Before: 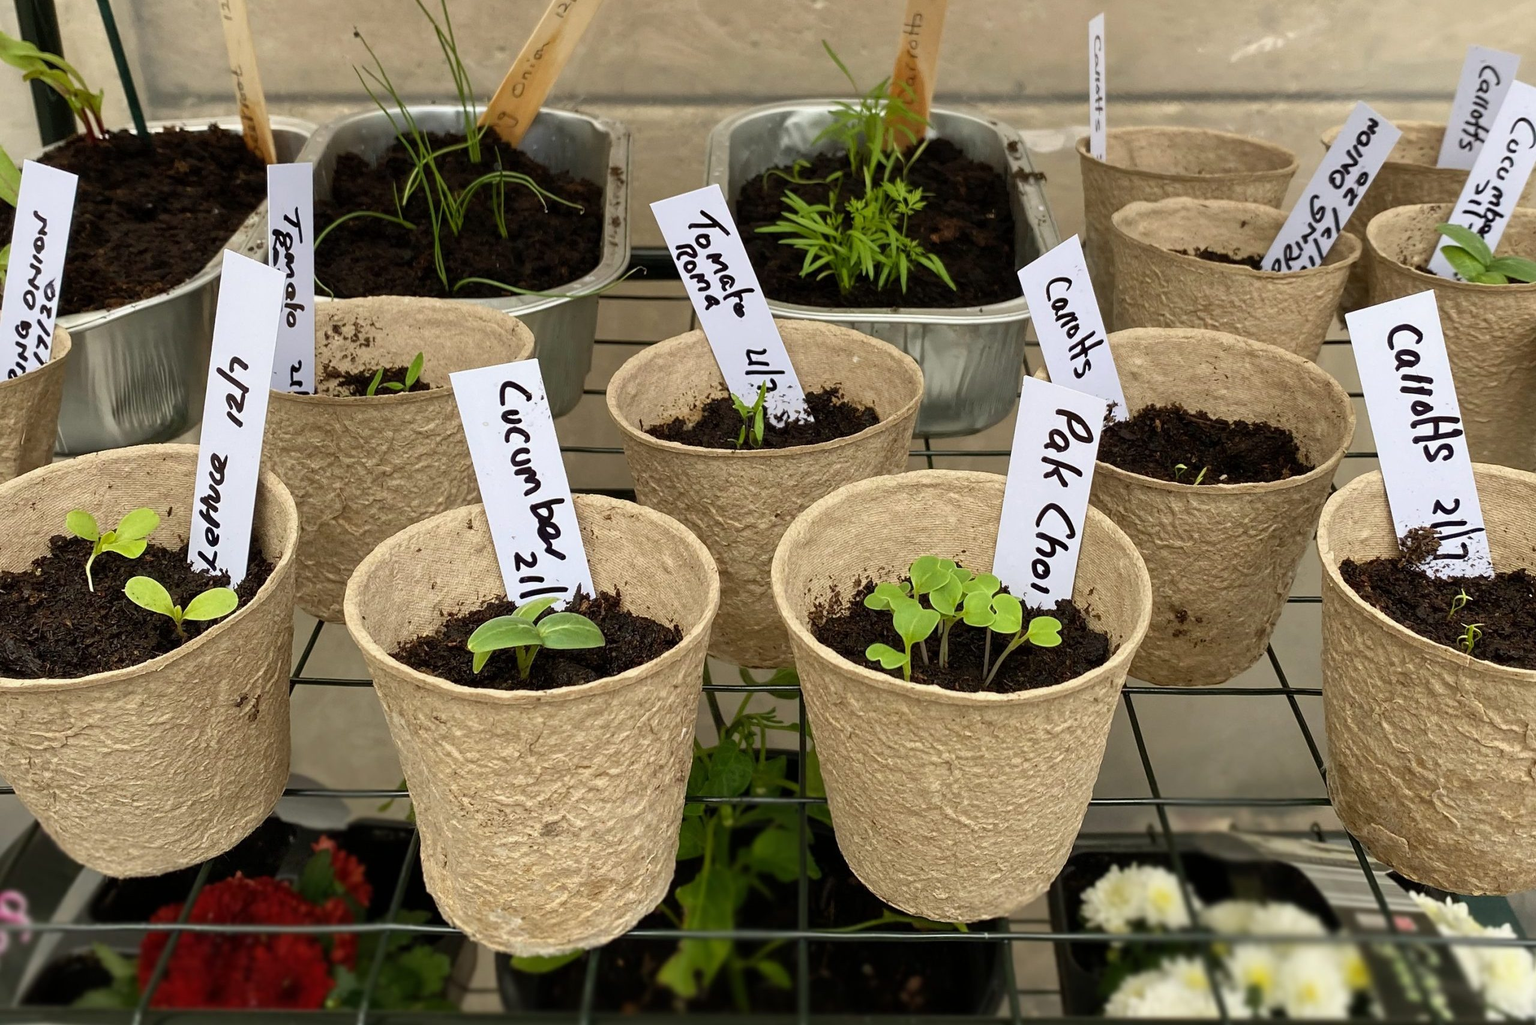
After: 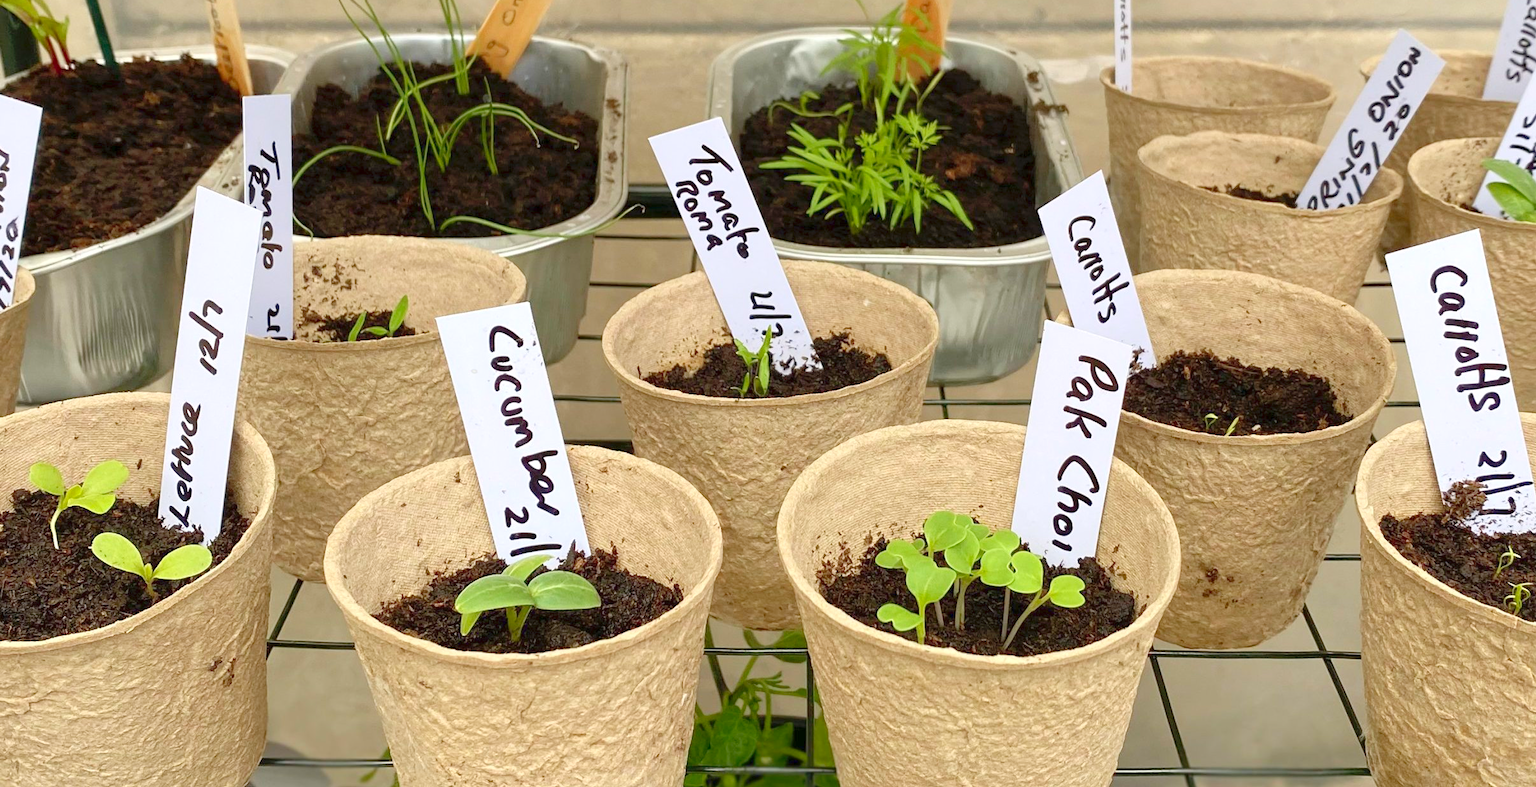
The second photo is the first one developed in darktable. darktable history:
crop: left 2.519%, top 7.254%, right 3.12%, bottom 20.228%
levels: levels [0, 0.397, 0.955]
